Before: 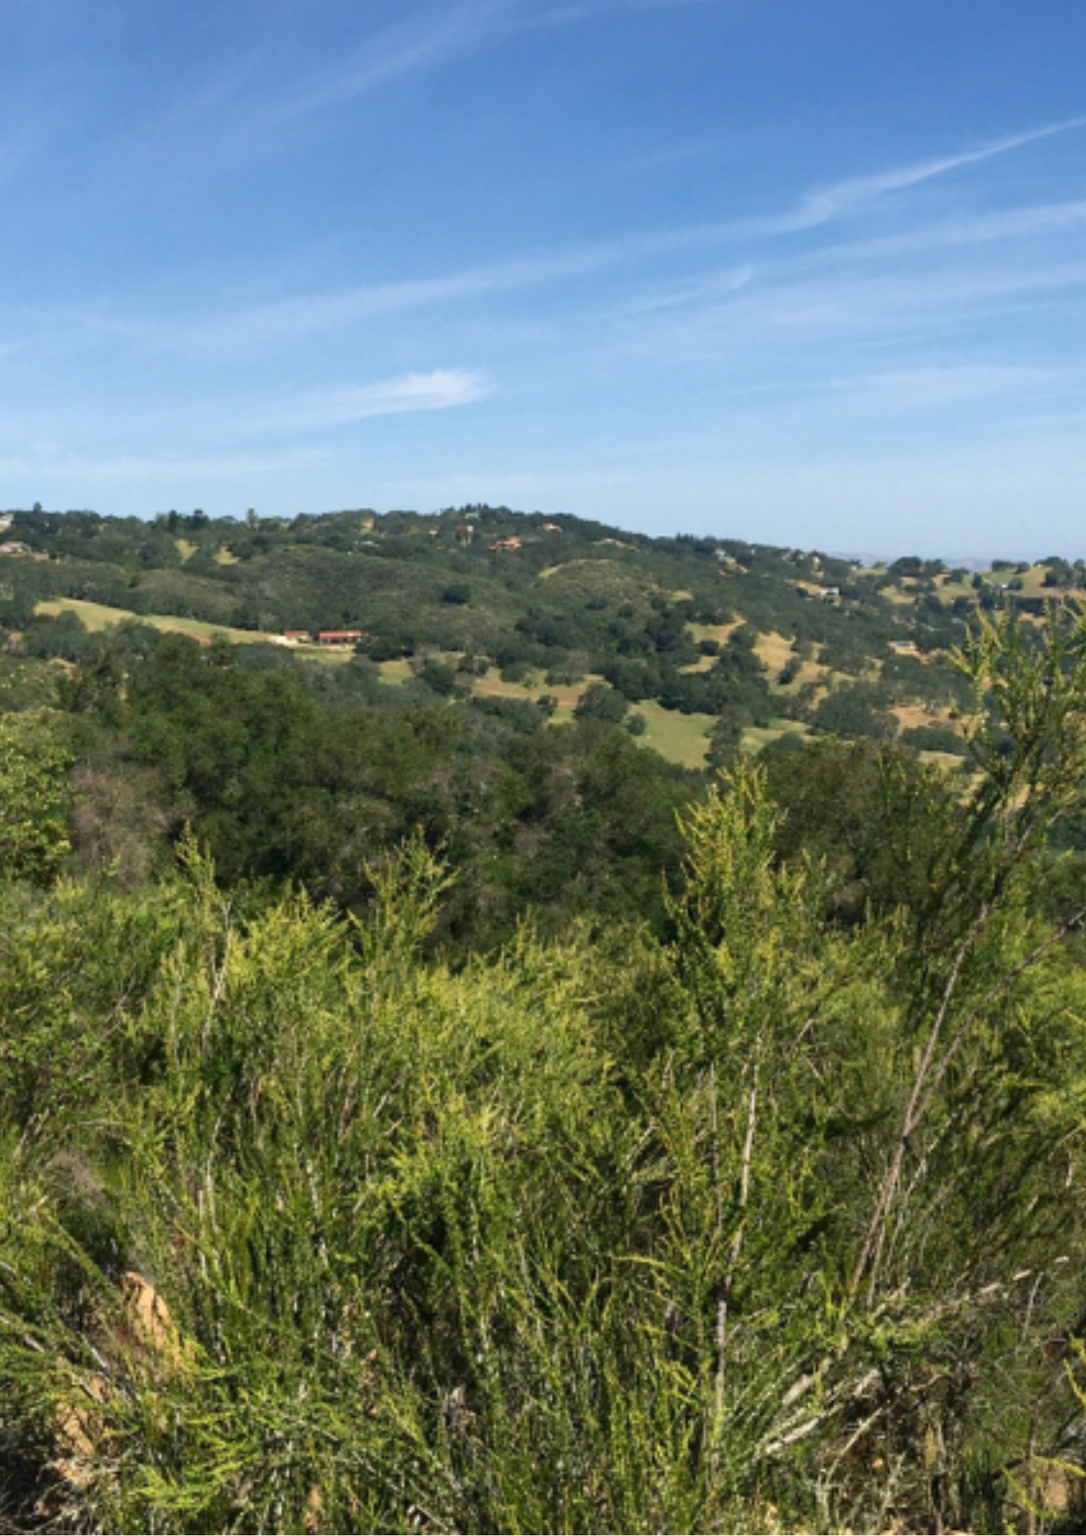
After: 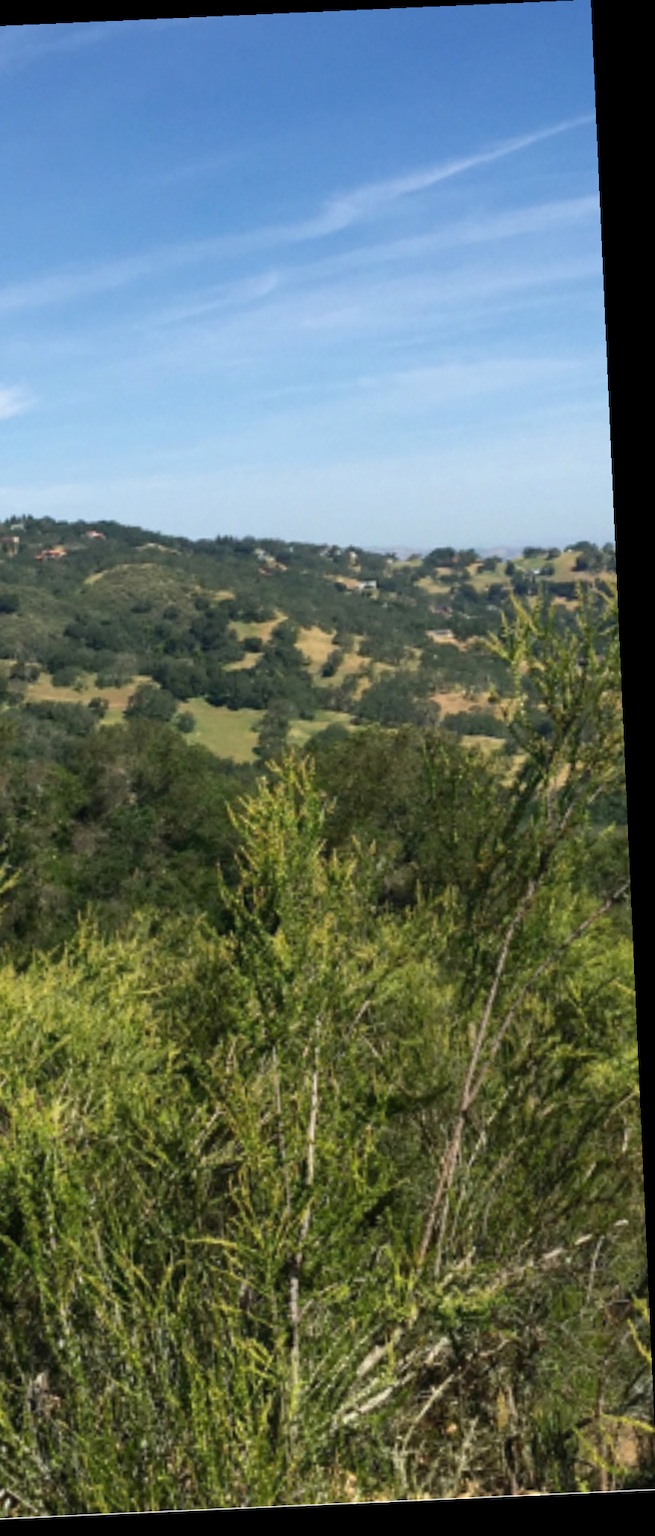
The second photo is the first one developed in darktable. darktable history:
rotate and perspective: rotation -2.56°, automatic cropping off
crop: left 41.402%
